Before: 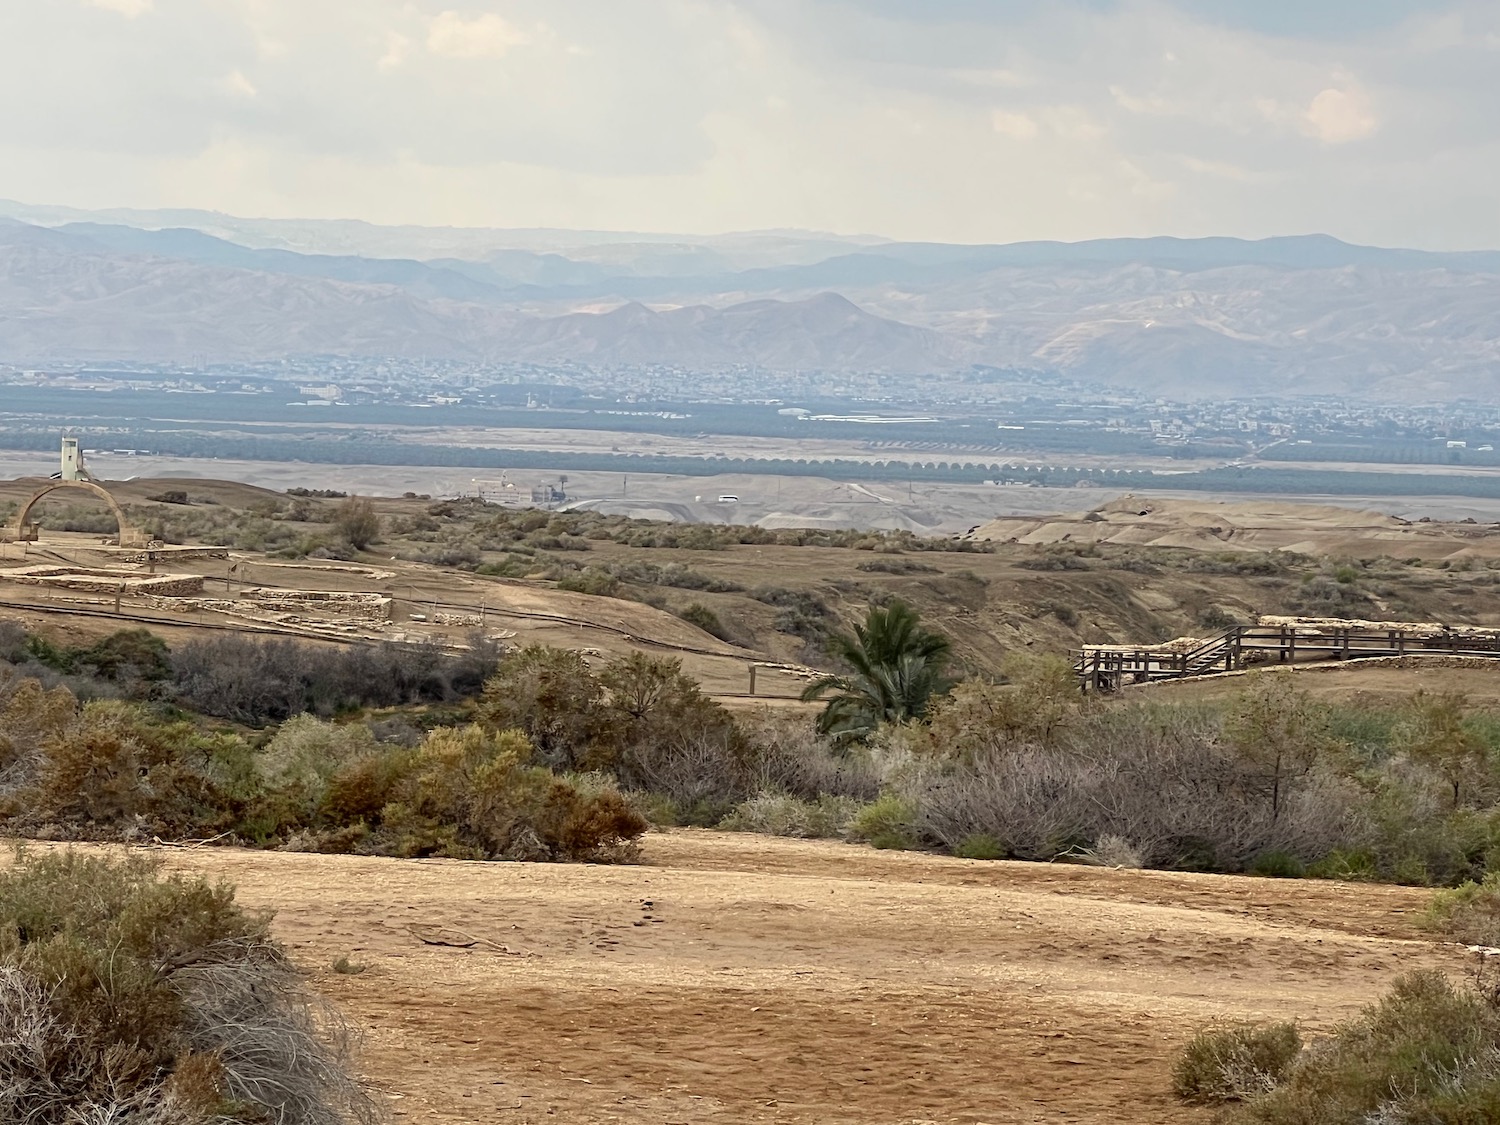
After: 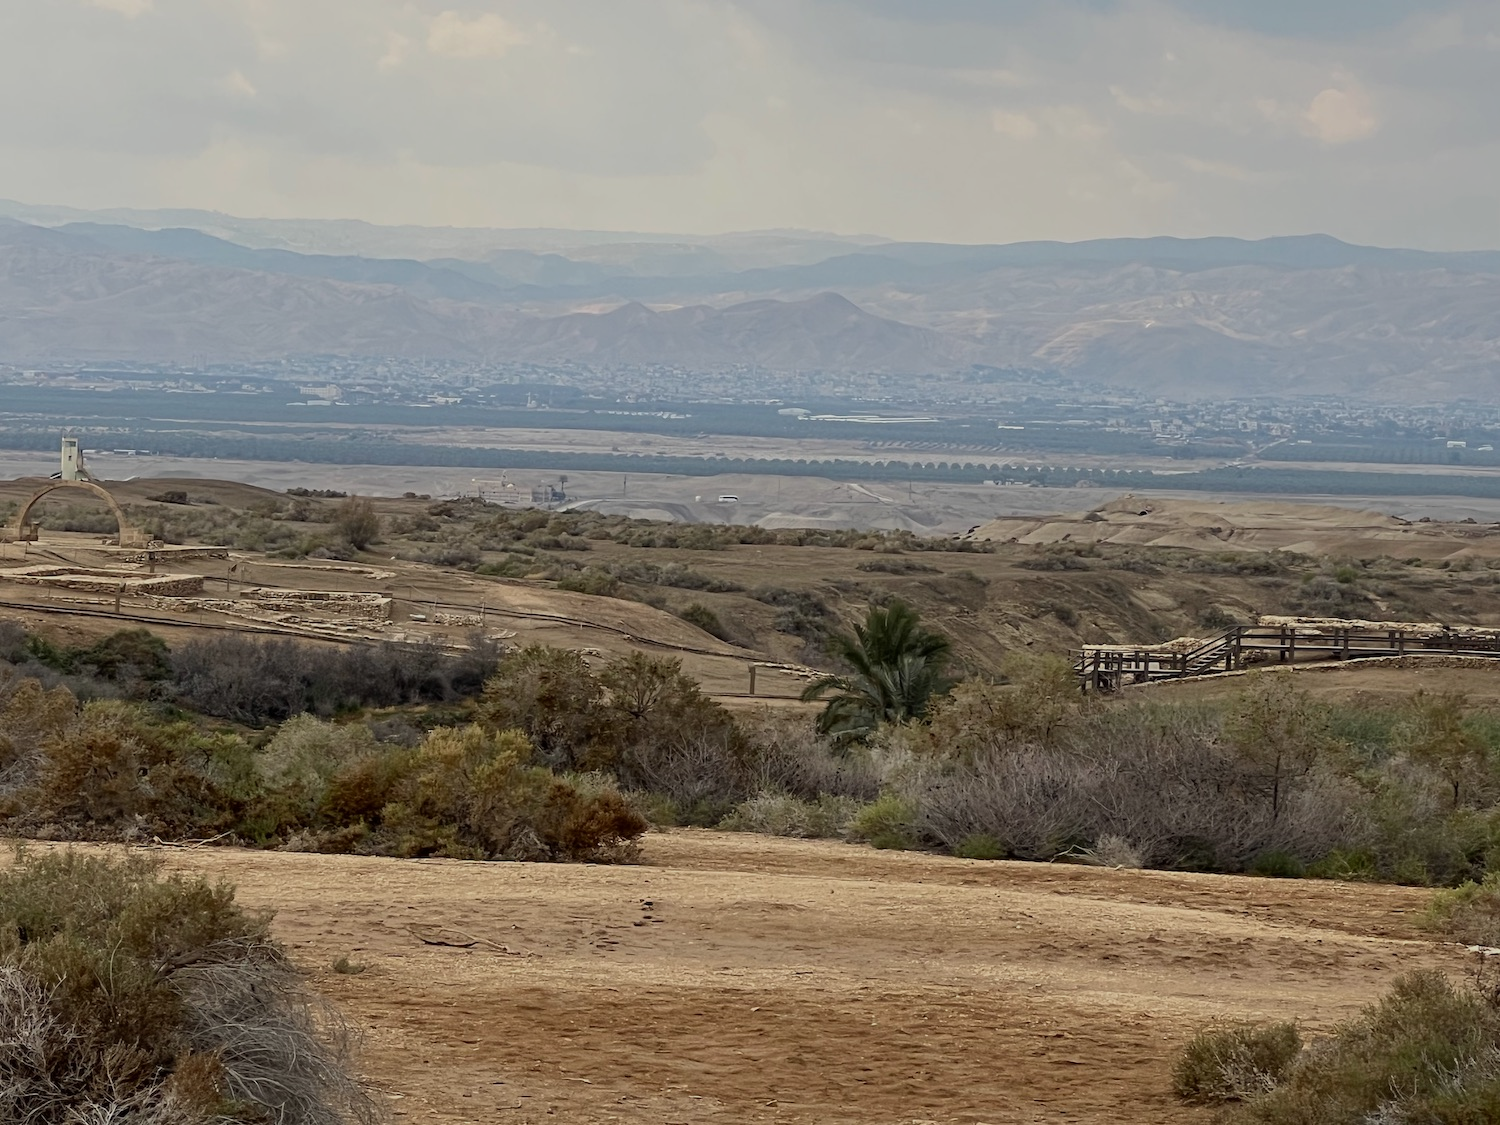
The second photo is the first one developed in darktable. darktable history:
exposure: exposure -0.586 EV, compensate exposure bias true, compensate highlight preservation false
